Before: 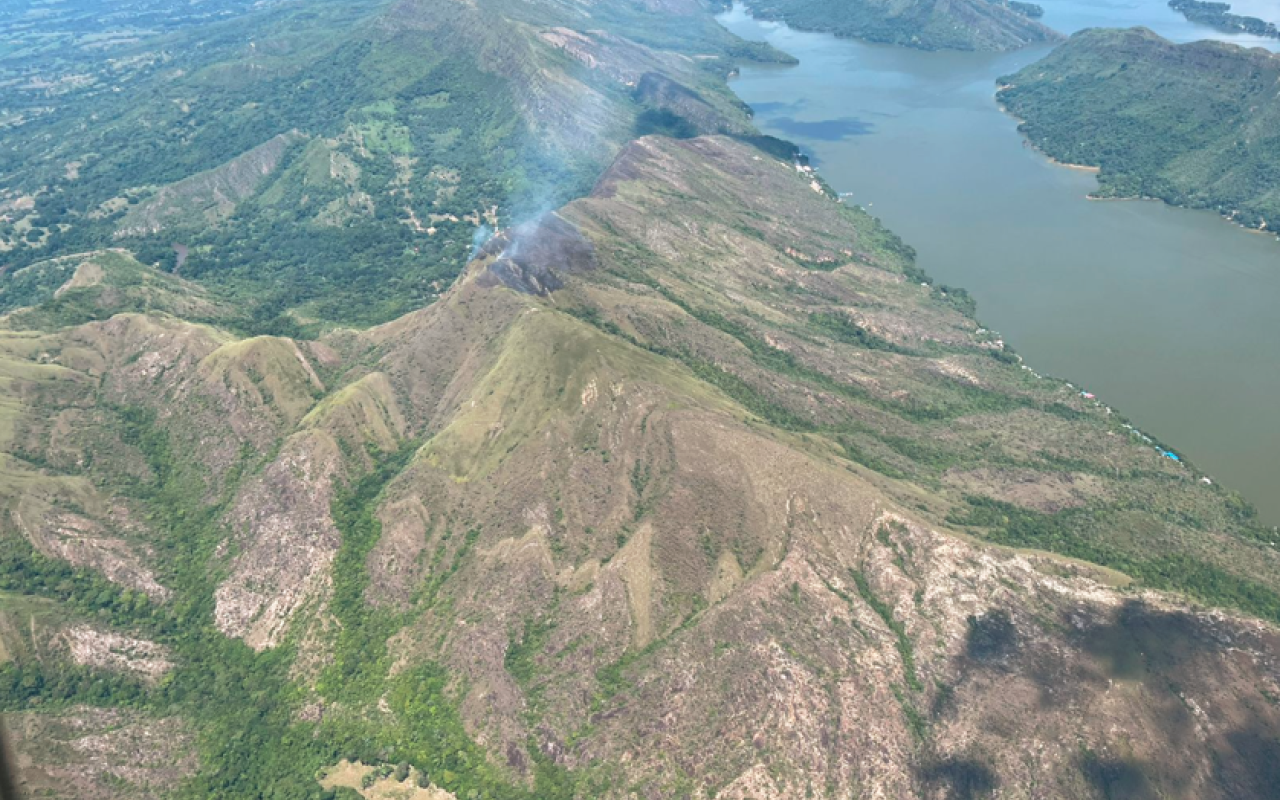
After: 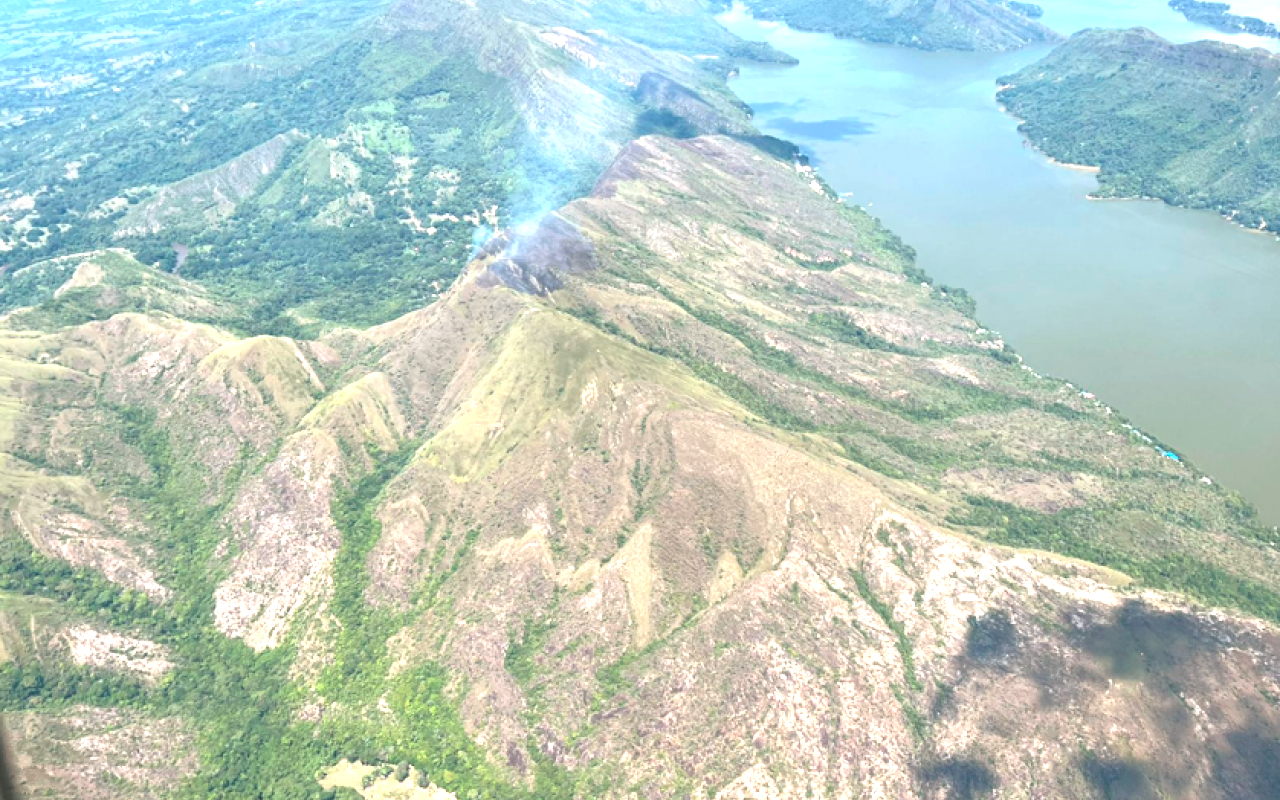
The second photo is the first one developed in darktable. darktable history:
exposure: black level correction 0.001, exposure 1.036 EV, compensate highlight preservation false
